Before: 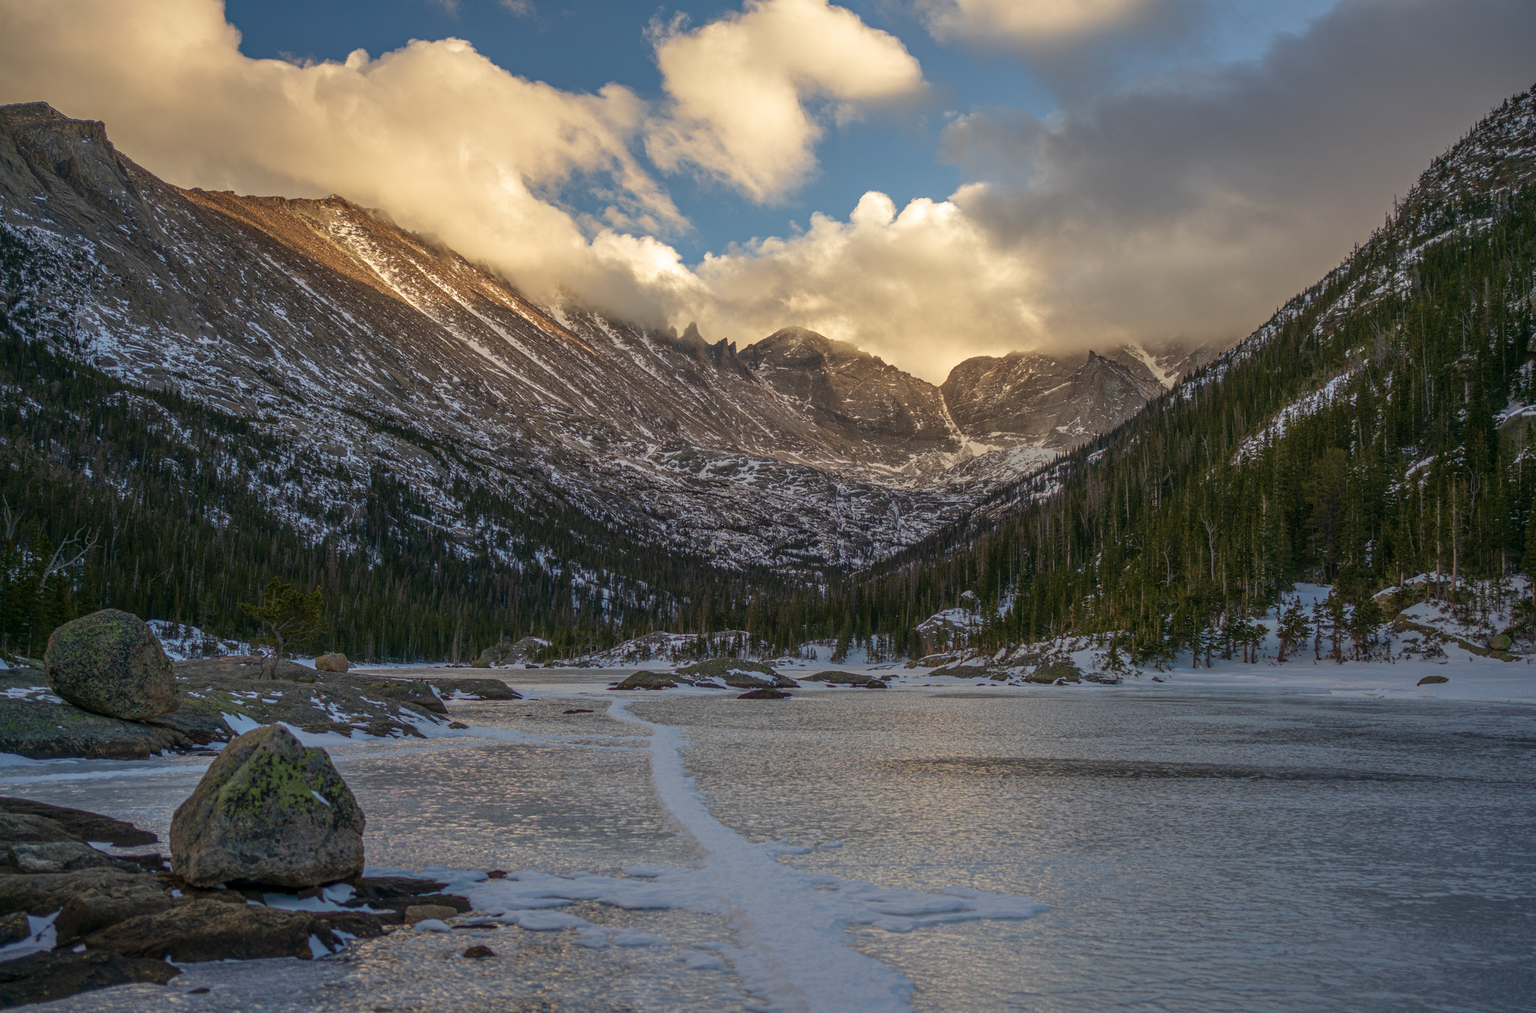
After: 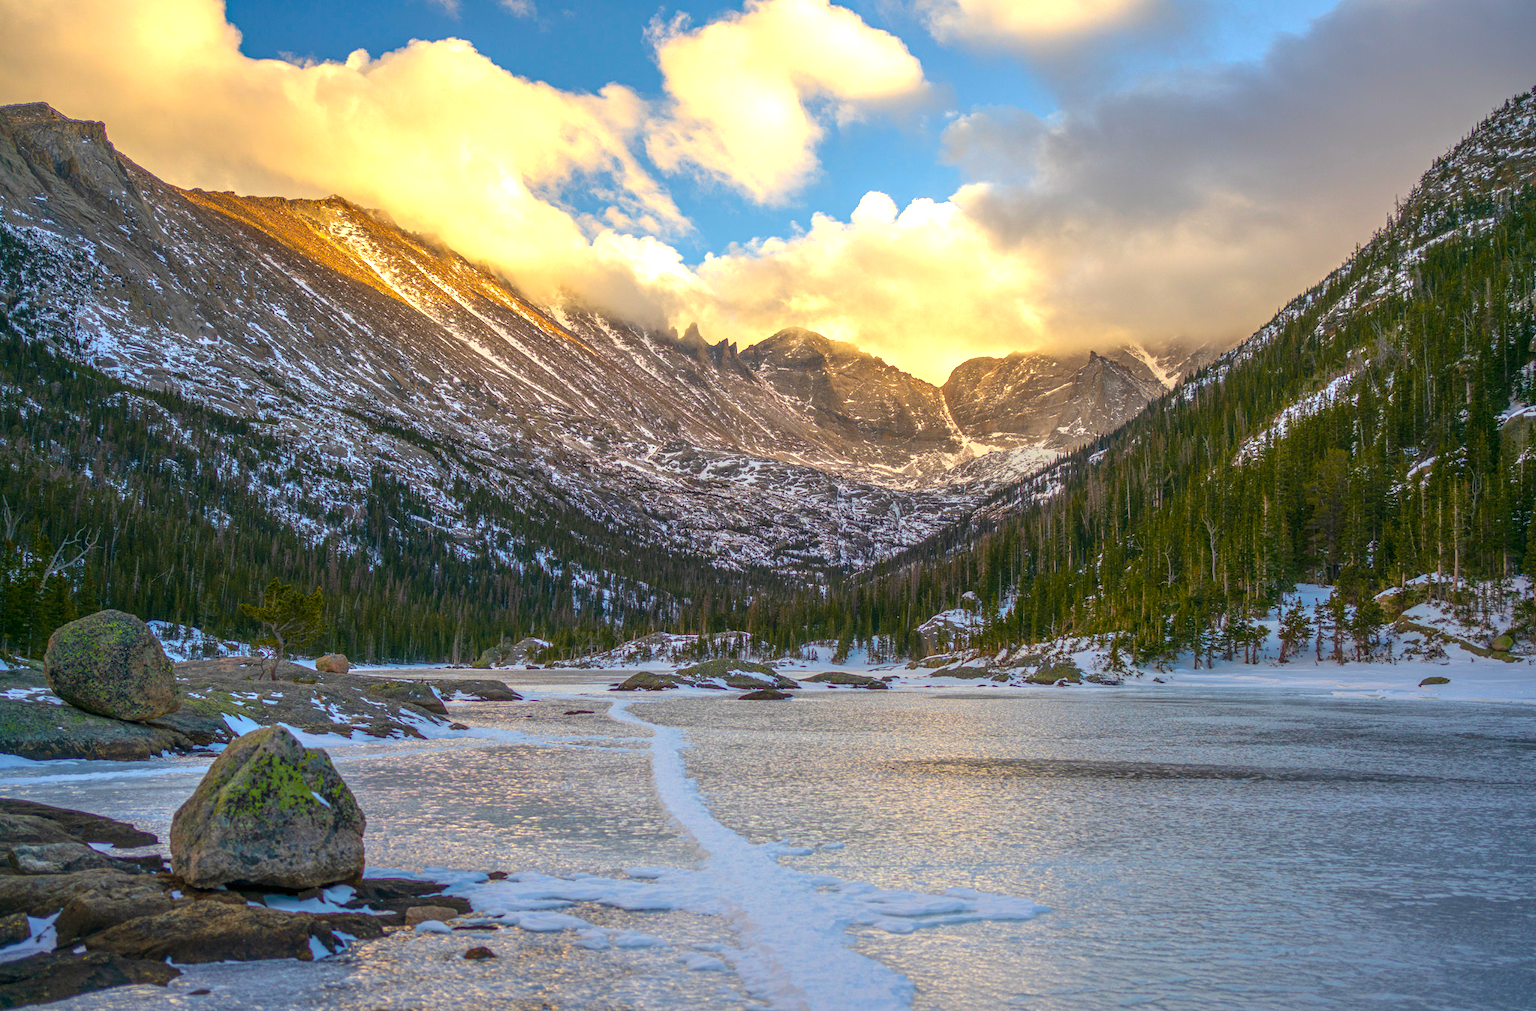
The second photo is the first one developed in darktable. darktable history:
crop: top 0.05%, bottom 0.098%
color balance rgb: linear chroma grading › global chroma 15%, perceptual saturation grading › global saturation 30%
exposure: black level correction 0, exposure 1 EV, compensate exposure bias true, compensate highlight preservation false
color calibration: illuminant same as pipeline (D50), x 0.346, y 0.359, temperature 5002.42 K
